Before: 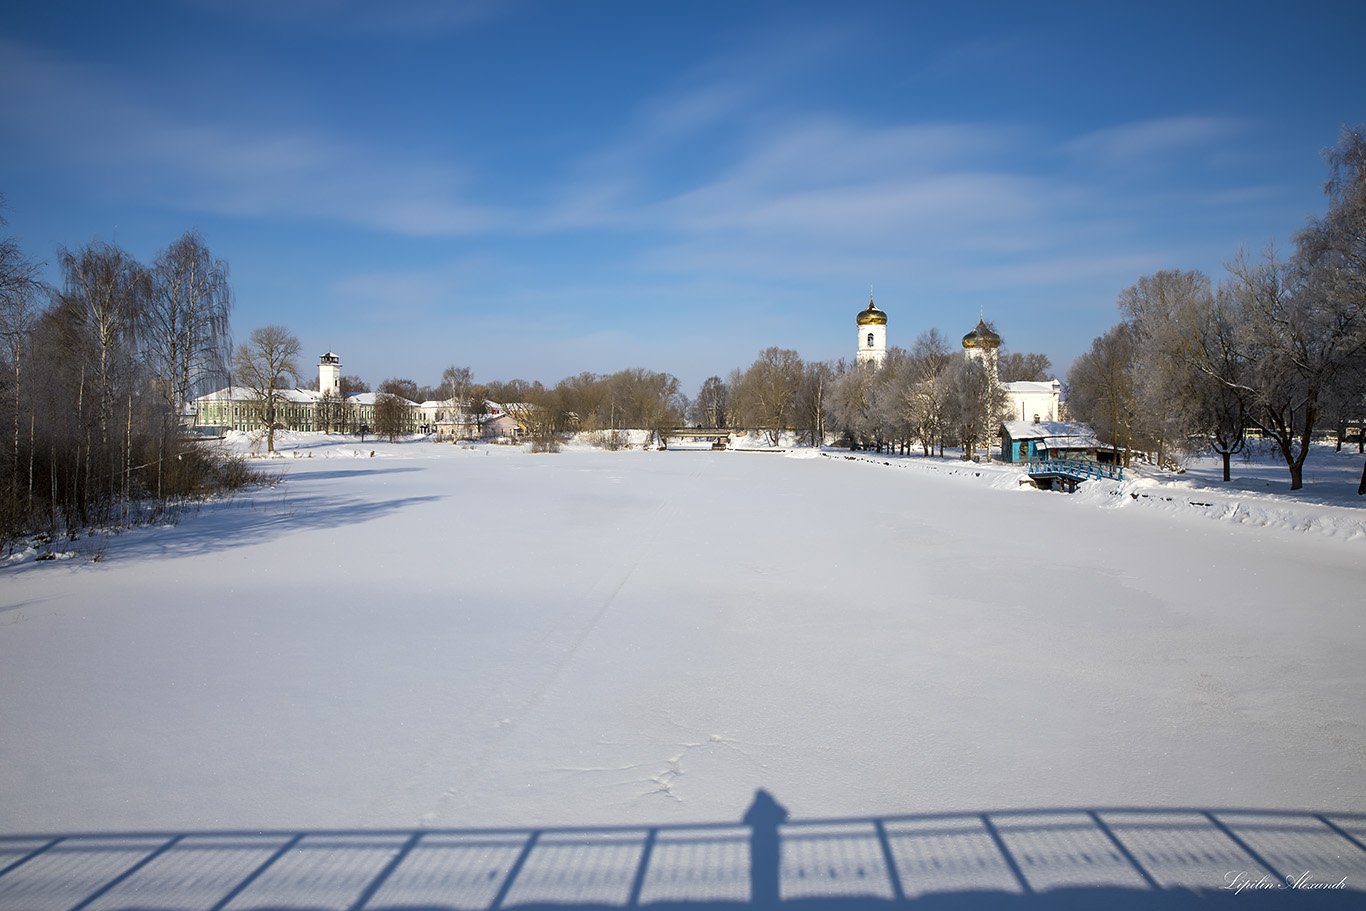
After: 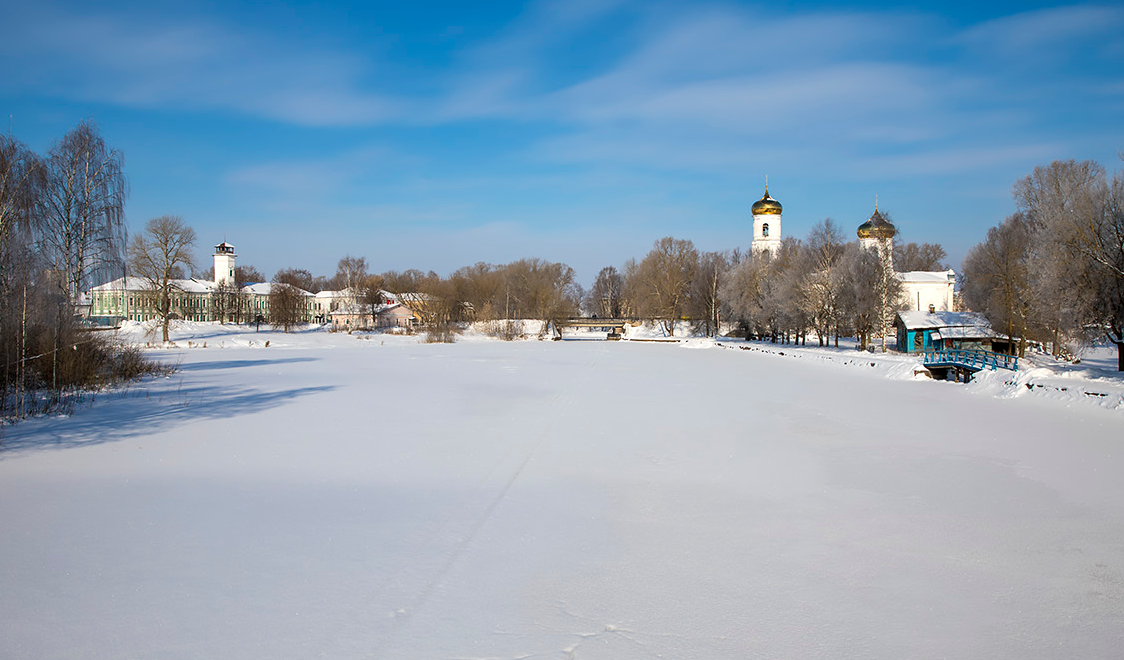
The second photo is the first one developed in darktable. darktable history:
crop: left 7.733%, top 12.106%, right 9.942%, bottom 15.421%
